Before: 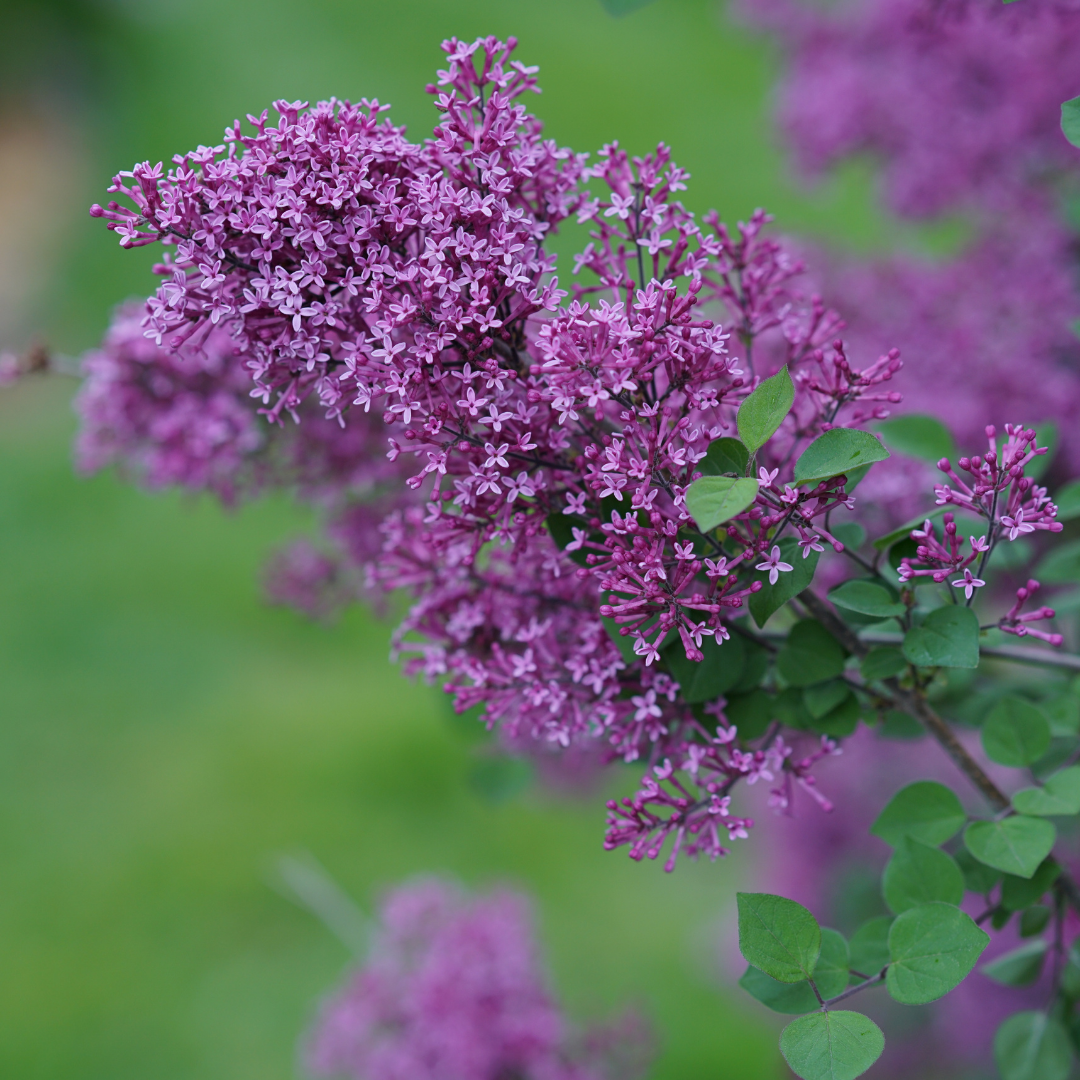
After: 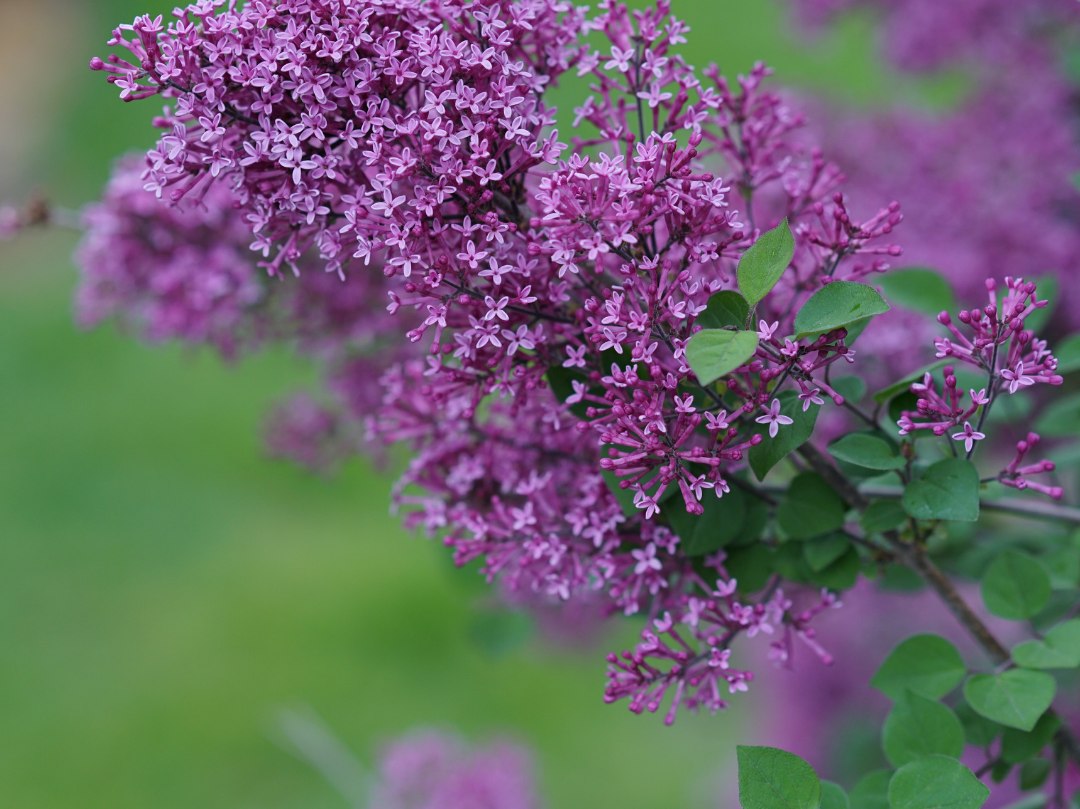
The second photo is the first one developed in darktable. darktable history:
crop: top 13.678%, bottom 11.368%
